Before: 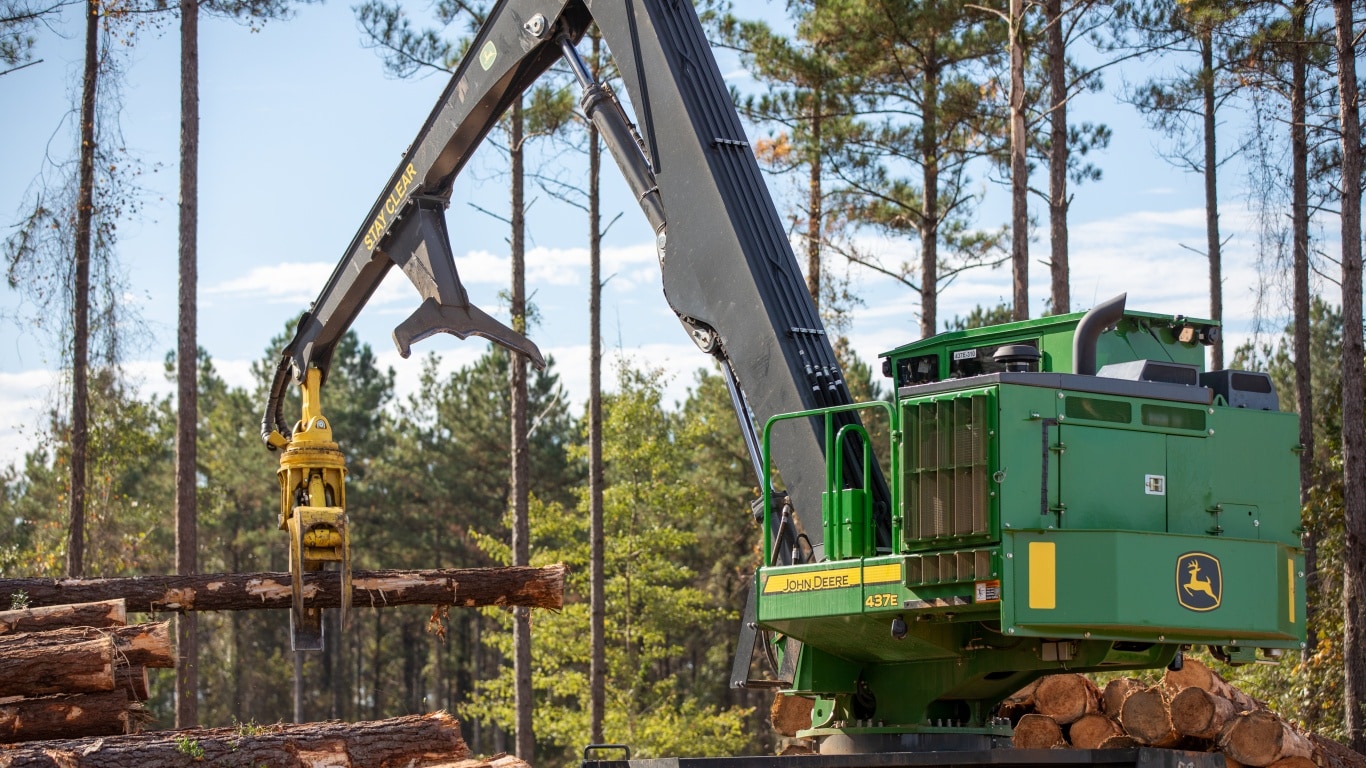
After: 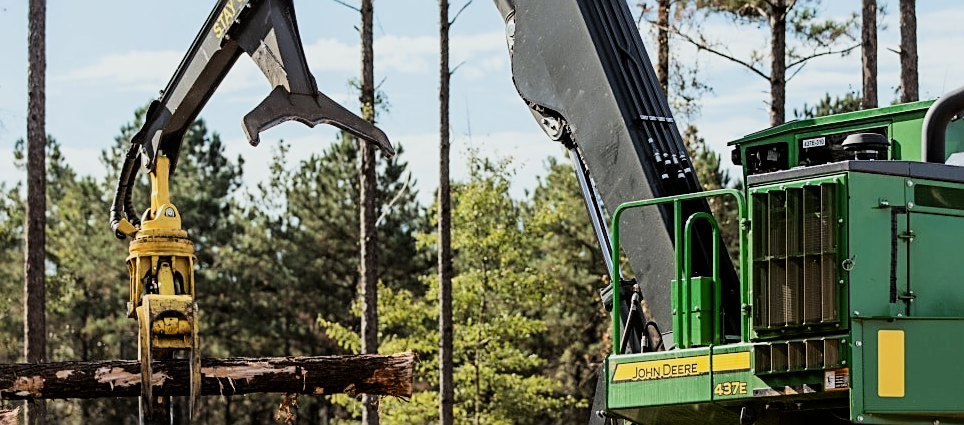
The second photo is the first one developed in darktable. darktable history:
sharpen: on, module defaults
filmic rgb: black relative exposure -5 EV, hardness 2.88, contrast 1.5
crop: left 11.123%, top 27.61%, right 18.3%, bottom 17.034%
color balance: lift [1.004, 1.002, 1.002, 0.998], gamma [1, 1.007, 1.002, 0.993], gain [1, 0.977, 1.013, 1.023], contrast -3.64%
